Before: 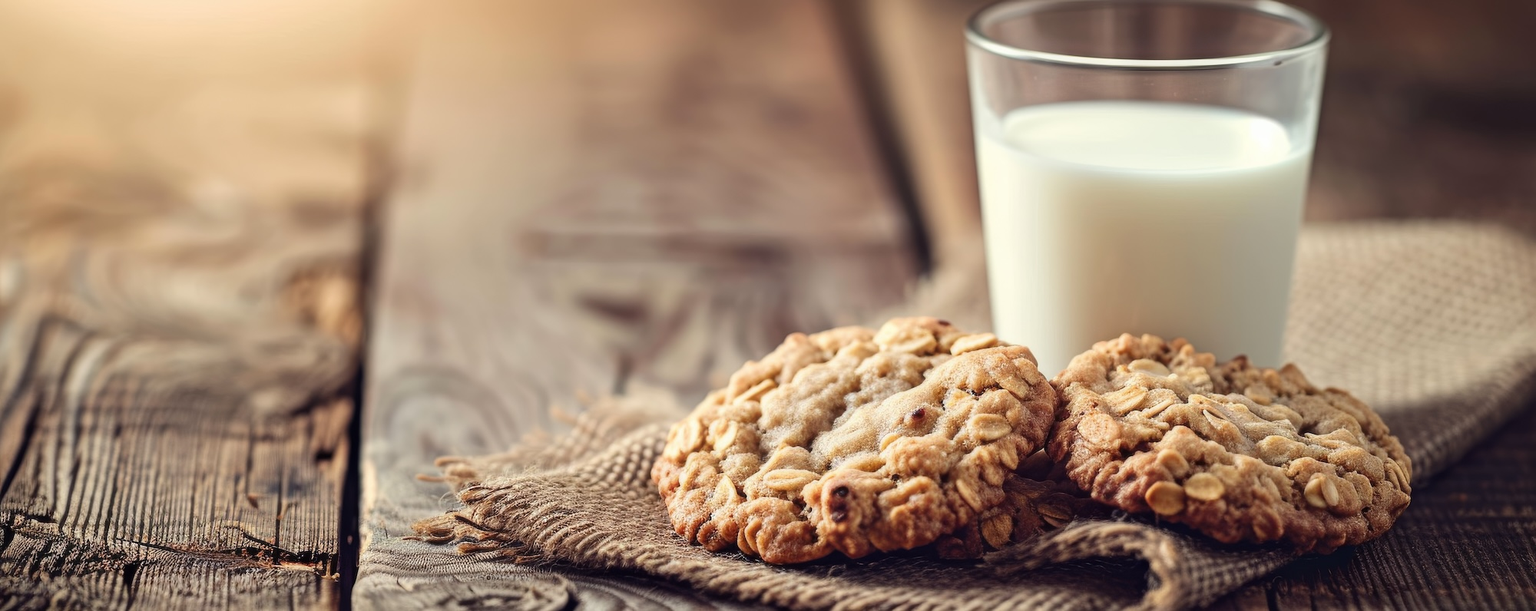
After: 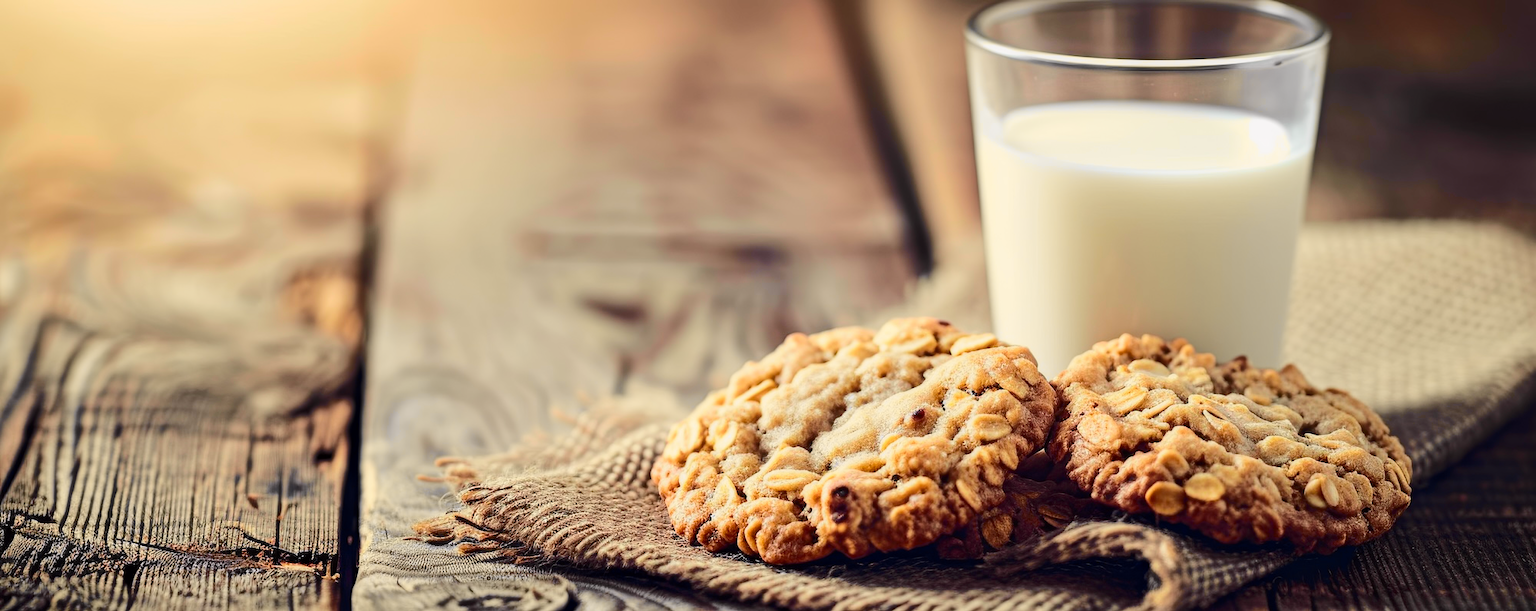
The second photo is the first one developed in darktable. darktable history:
tone curve: curves: ch0 [(0.017, 0) (0.107, 0.071) (0.295, 0.264) (0.447, 0.507) (0.54, 0.618) (0.733, 0.791) (0.879, 0.898) (1, 0.97)]; ch1 [(0, 0) (0.393, 0.415) (0.447, 0.448) (0.485, 0.497) (0.523, 0.515) (0.544, 0.55) (0.59, 0.609) (0.686, 0.686) (1, 1)]; ch2 [(0, 0) (0.369, 0.388) (0.449, 0.431) (0.499, 0.5) (0.521, 0.505) (0.53, 0.538) (0.579, 0.601) (0.669, 0.733) (1, 1)], color space Lab, independent channels, preserve colors none
